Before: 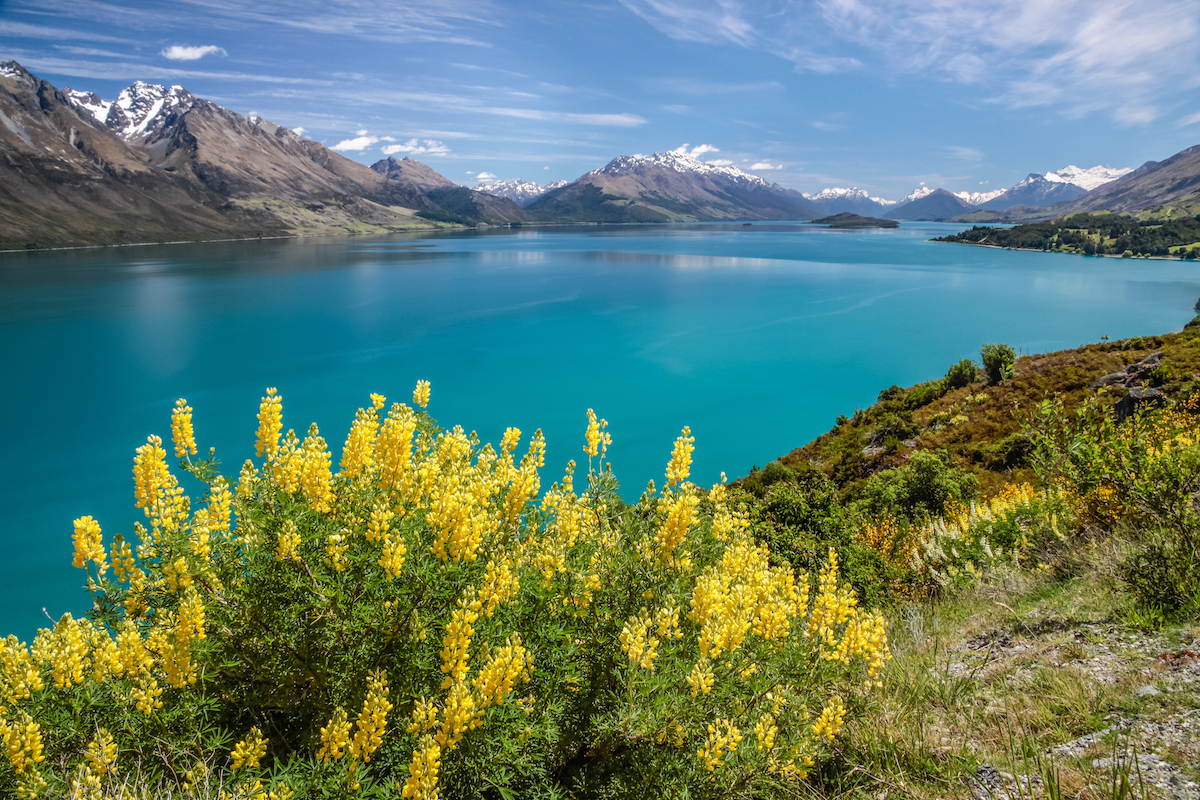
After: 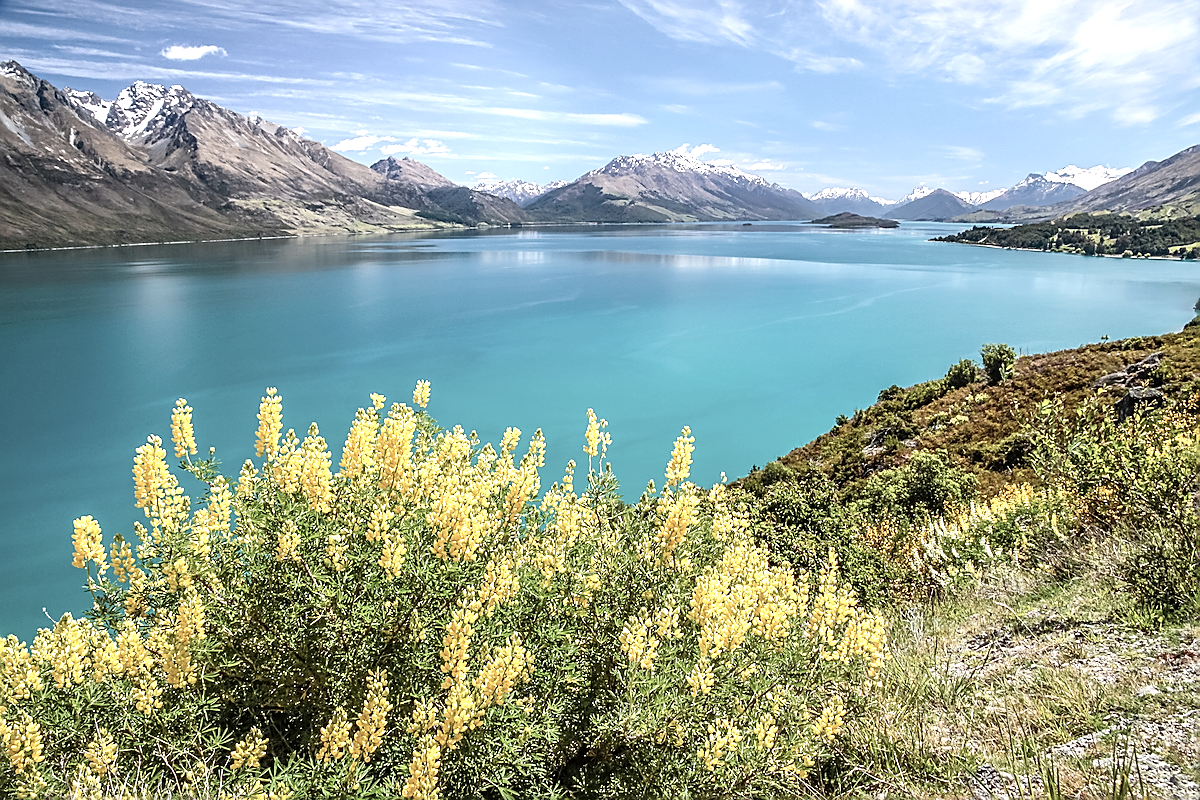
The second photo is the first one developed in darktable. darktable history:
sharpen: radius 1.4, amount 1.25, threshold 0.7
contrast brightness saturation: contrast 0.1, saturation -0.36
exposure: black level correction 0.001, exposure 0.5 EV, compensate exposure bias true, compensate highlight preservation false
